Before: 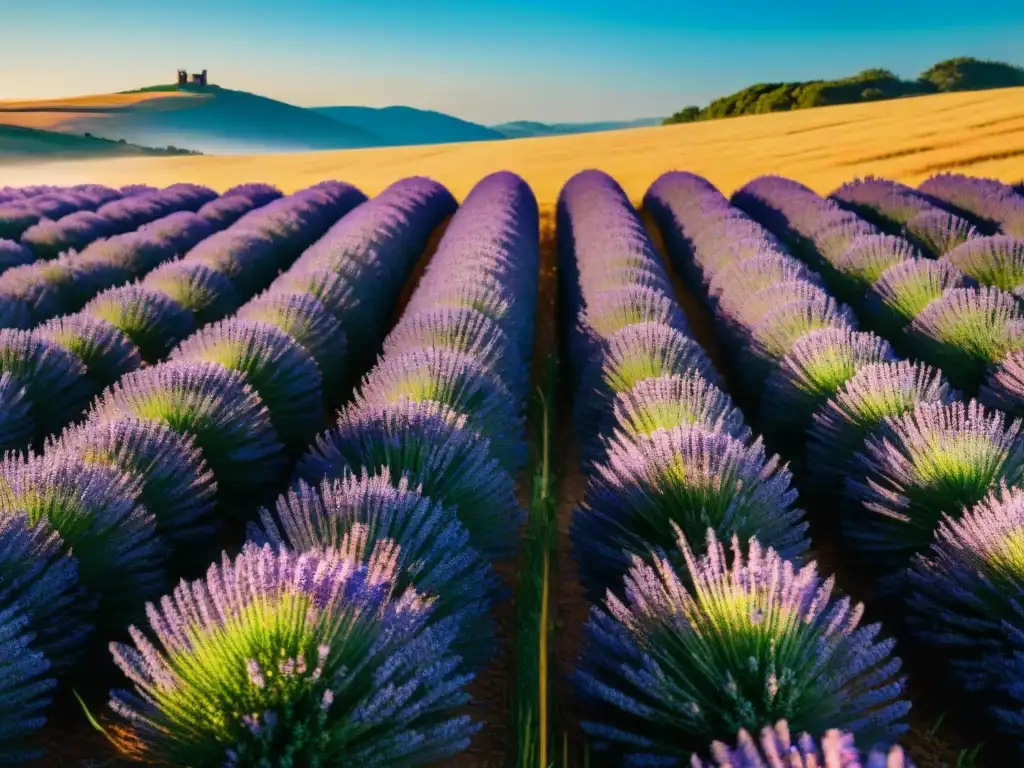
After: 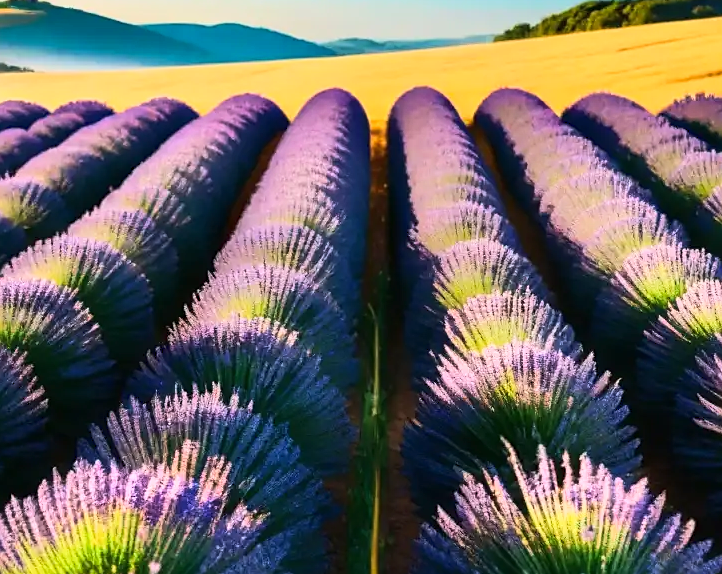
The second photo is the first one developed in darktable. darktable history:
crop and rotate: left 16.559%, top 10.815%, right 12.894%, bottom 14.421%
tone curve: curves: ch0 [(0, 0) (0.003, 0.017) (0.011, 0.018) (0.025, 0.03) (0.044, 0.051) (0.069, 0.075) (0.1, 0.104) (0.136, 0.138) (0.177, 0.183) (0.224, 0.237) (0.277, 0.294) (0.335, 0.361) (0.399, 0.446) (0.468, 0.552) (0.543, 0.66) (0.623, 0.753) (0.709, 0.843) (0.801, 0.912) (0.898, 0.962) (1, 1)], color space Lab, linked channels, preserve colors none
sharpen: radius 1.909, amount 0.4, threshold 1.137
